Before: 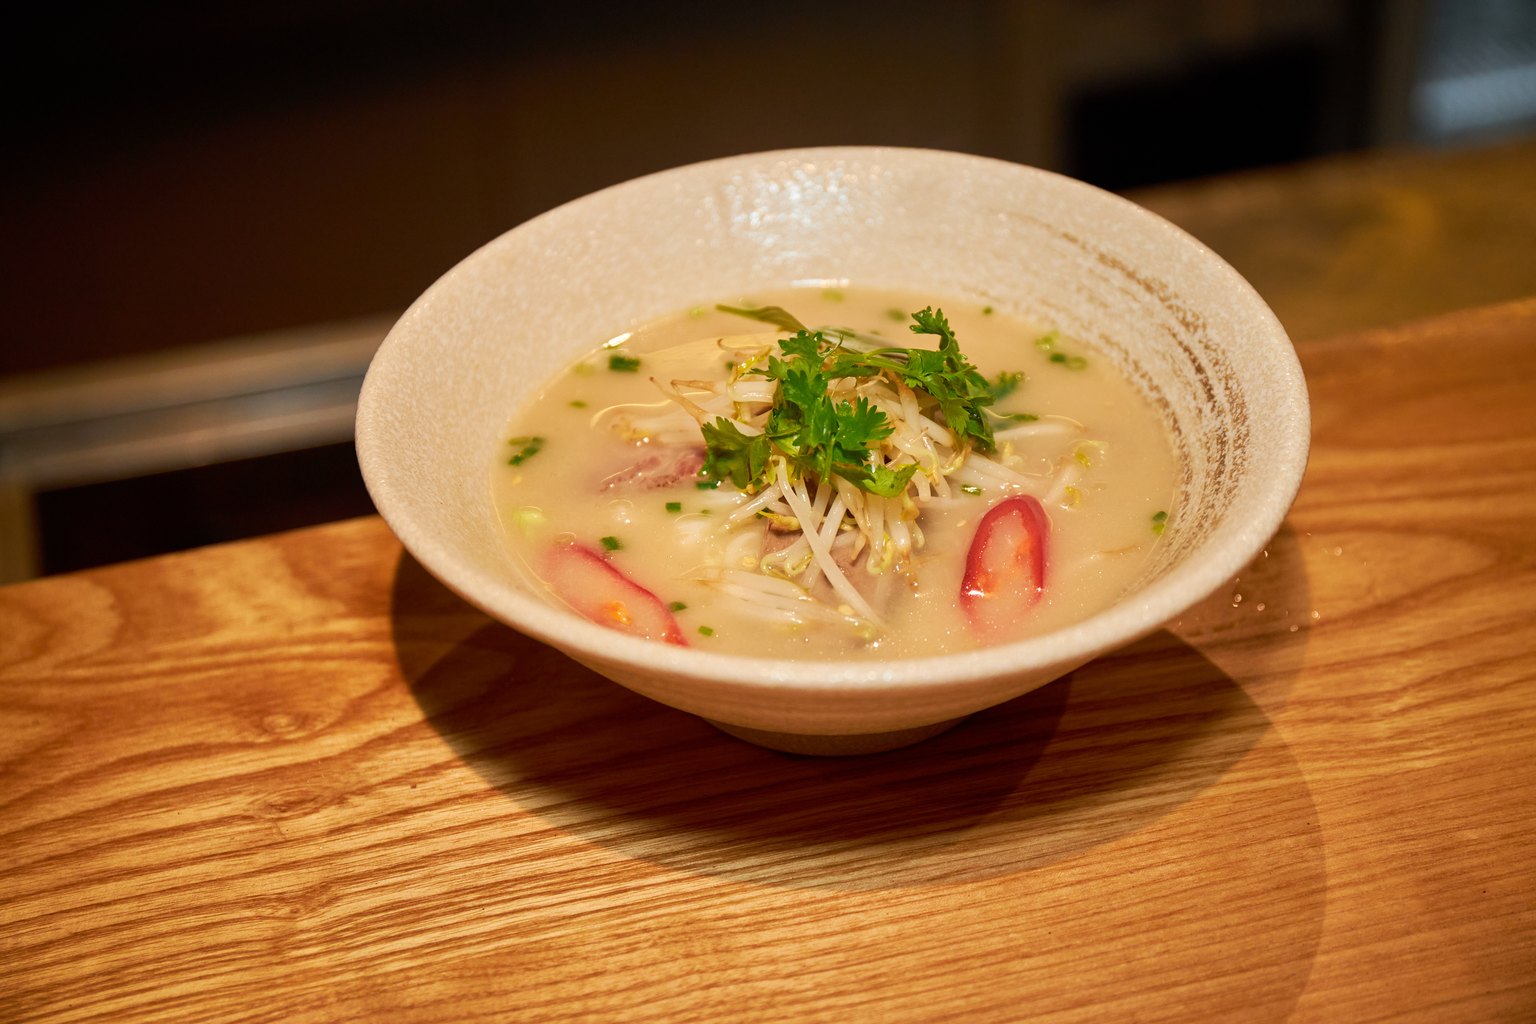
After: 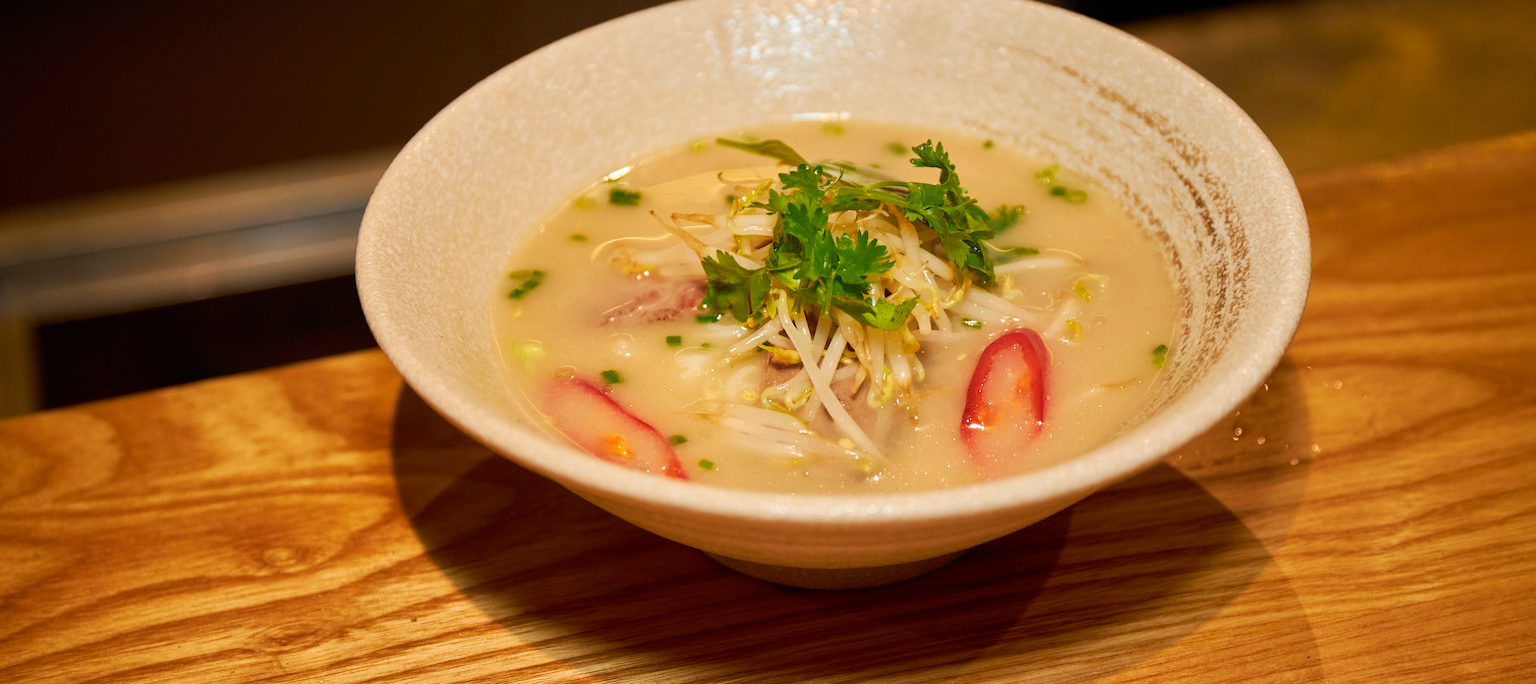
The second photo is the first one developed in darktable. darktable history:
crop: top 16.324%, bottom 16.778%
color balance rgb: perceptual saturation grading › global saturation 9.729%
